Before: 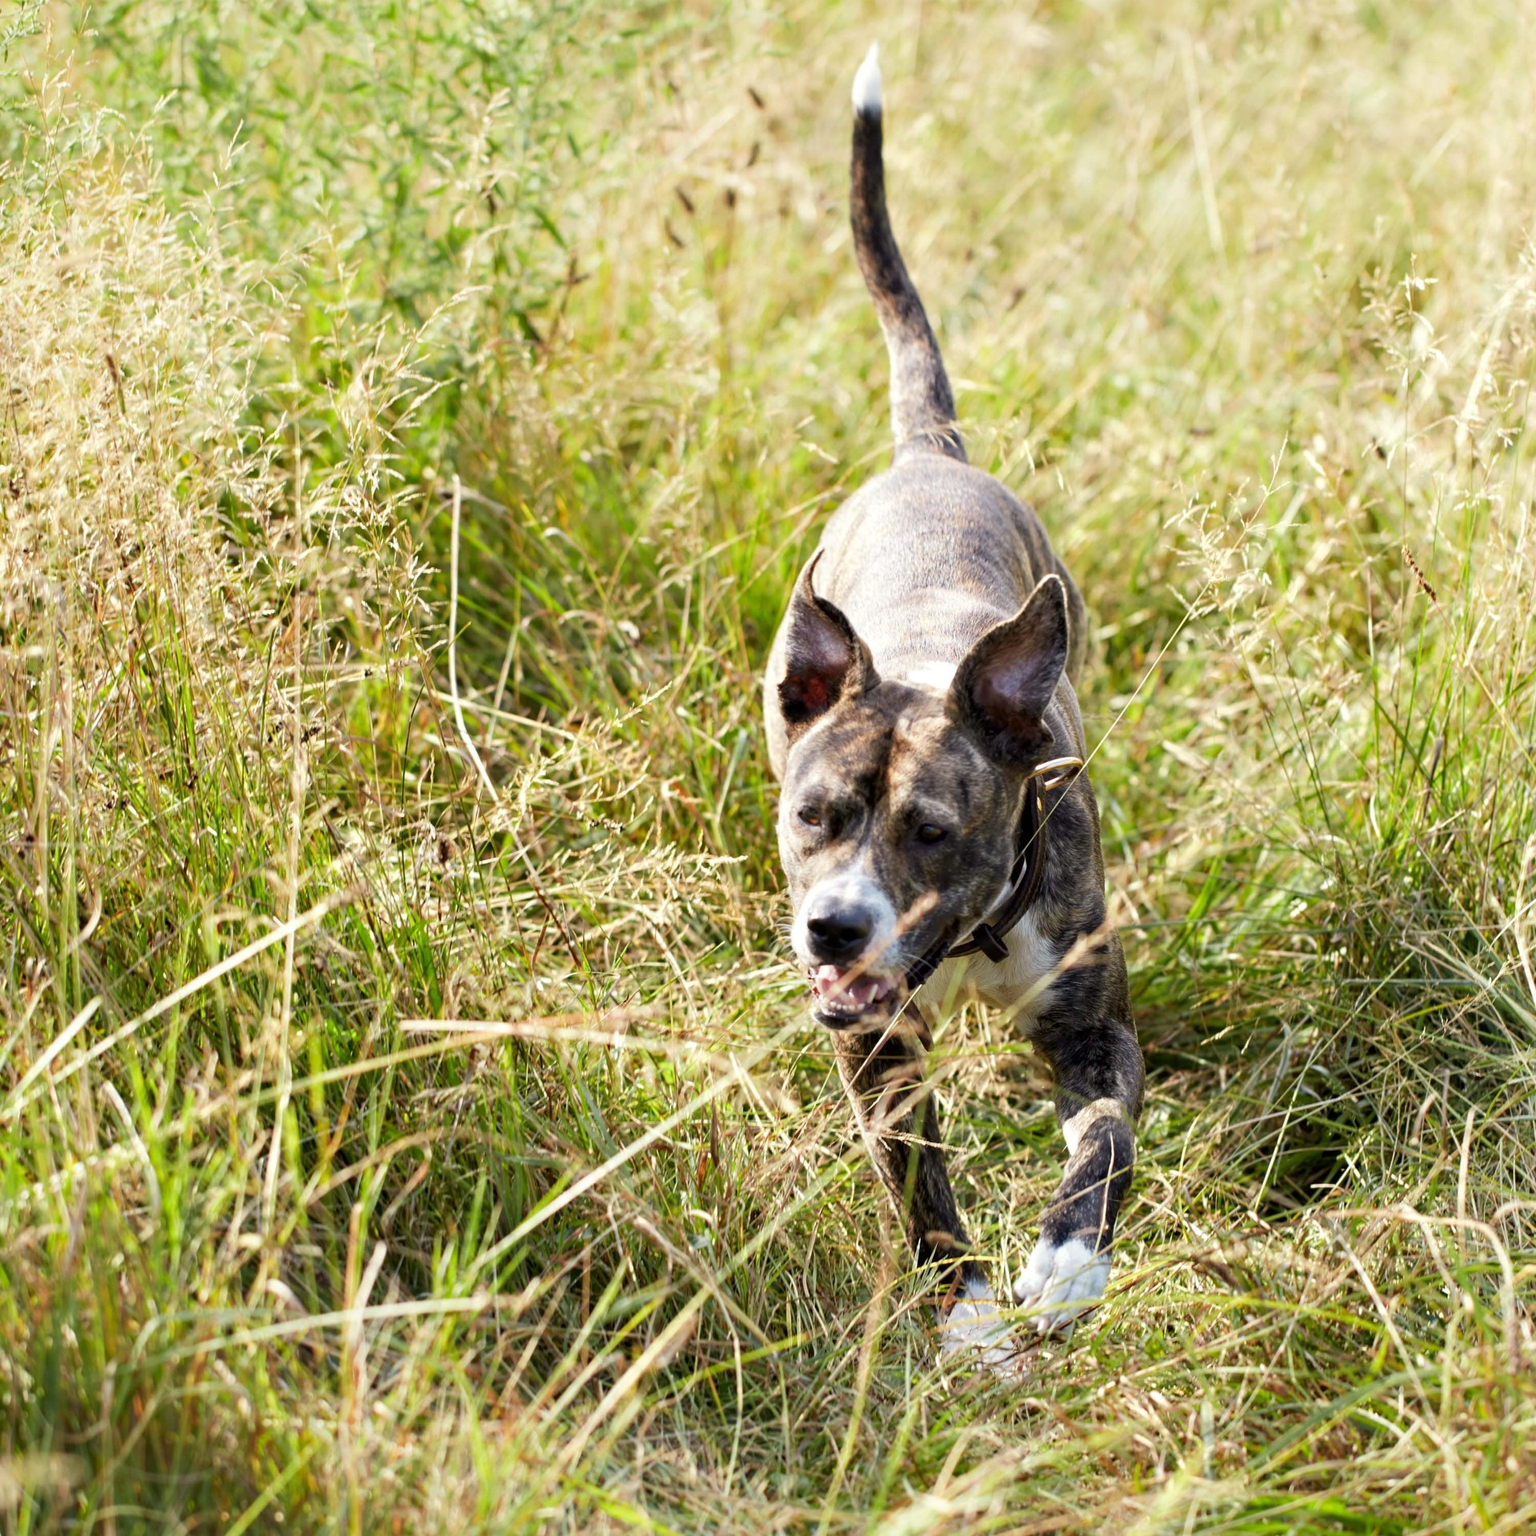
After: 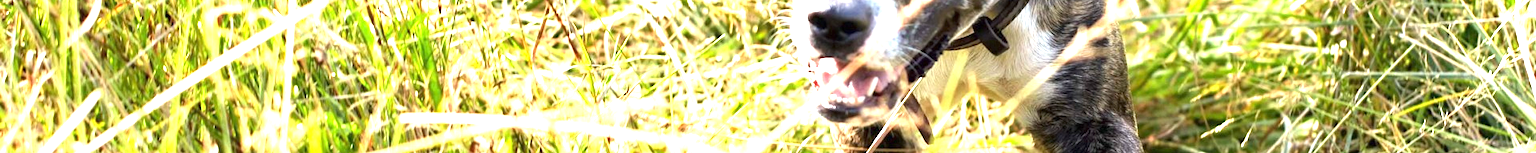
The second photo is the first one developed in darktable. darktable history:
crop and rotate: top 59.084%, bottom 30.916%
exposure: black level correction 0, exposure 1.625 EV, compensate exposure bias true, compensate highlight preservation false
